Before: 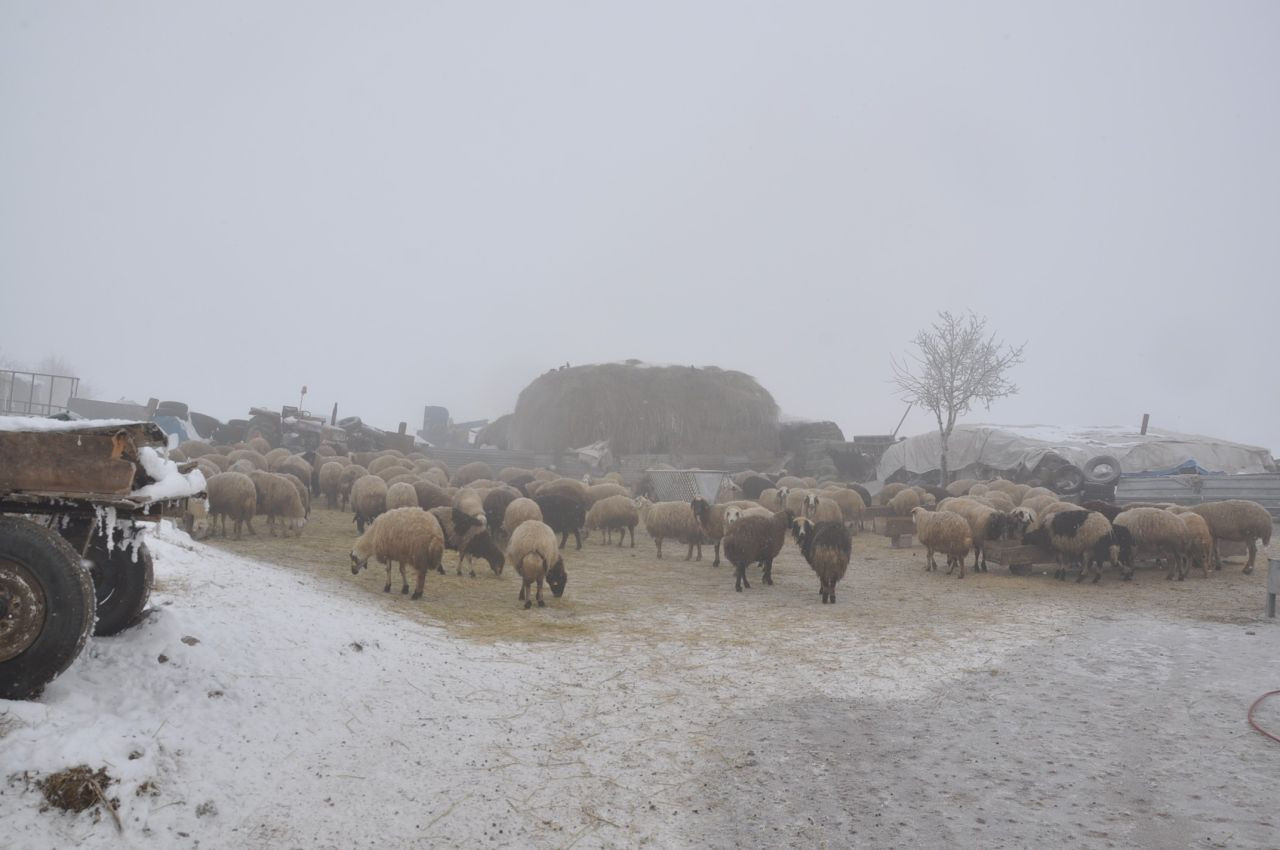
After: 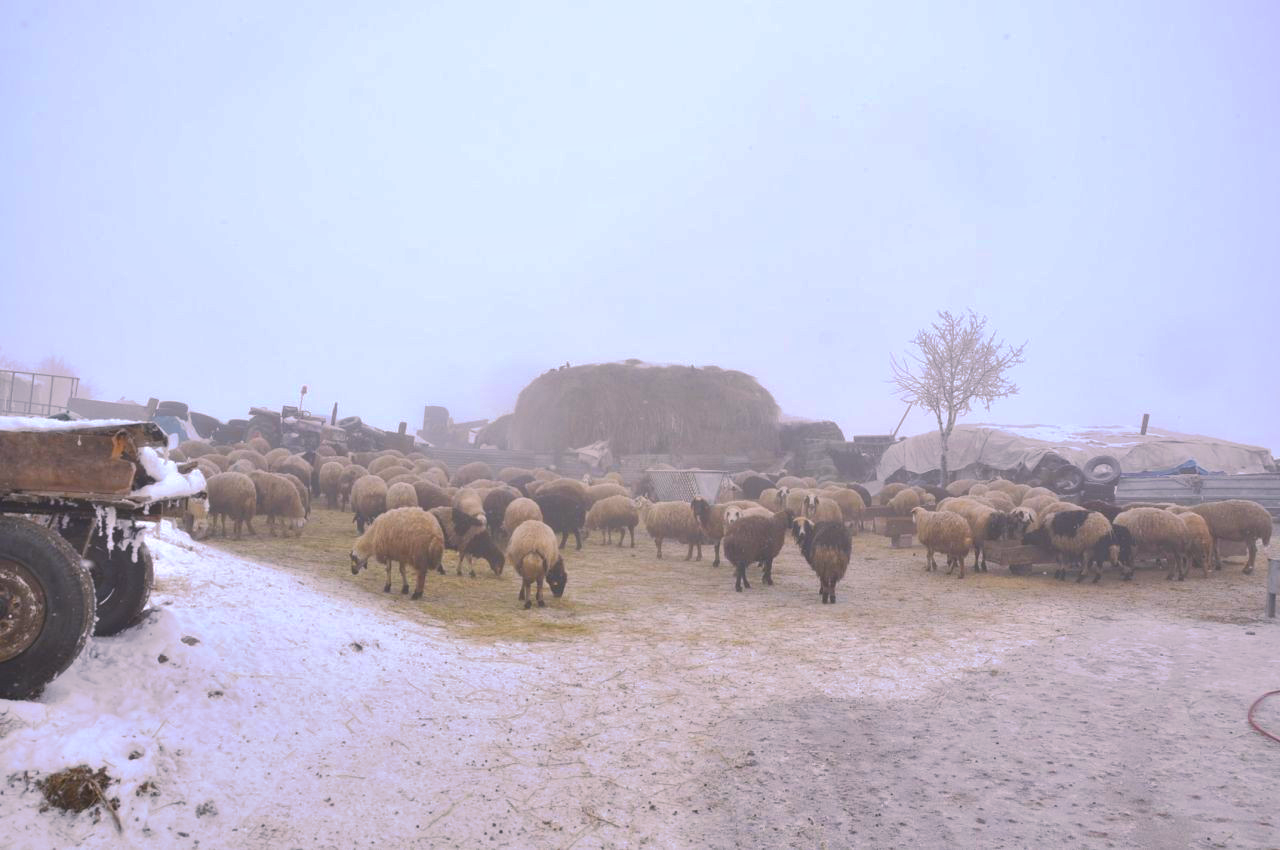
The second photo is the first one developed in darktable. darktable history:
color balance rgb: linear chroma grading › global chroma 10%, perceptual saturation grading › global saturation 30%, global vibrance 10%
shadows and highlights: shadows 20.91, highlights -35.45, soften with gaussian
color correction: highlights a* 14.52, highlights b* 4.84
exposure: exposure 0.648 EV, compensate highlight preservation false
white balance: red 0.925, blue 1.046
tone curve: curves: ch0 [(0, 0) (0.003, 0.032) (0.011, 0.04) (0.025, 0.058) (0.044, 0.084) (0.069, 0.107) (0.1, 0.13) (0.136, 0.158) (0.177, 0.193) (0.224, 0.236) (0.277, 0.283) (0.335, 0.335) (0.399, 0.399) (0.468, 0.467) (0.543, 0.533) (0.623, 0.612) (0.709, 0.698) (0.801, 0.776) (0.898, 0.848) (1, 1)], preserve colors none
